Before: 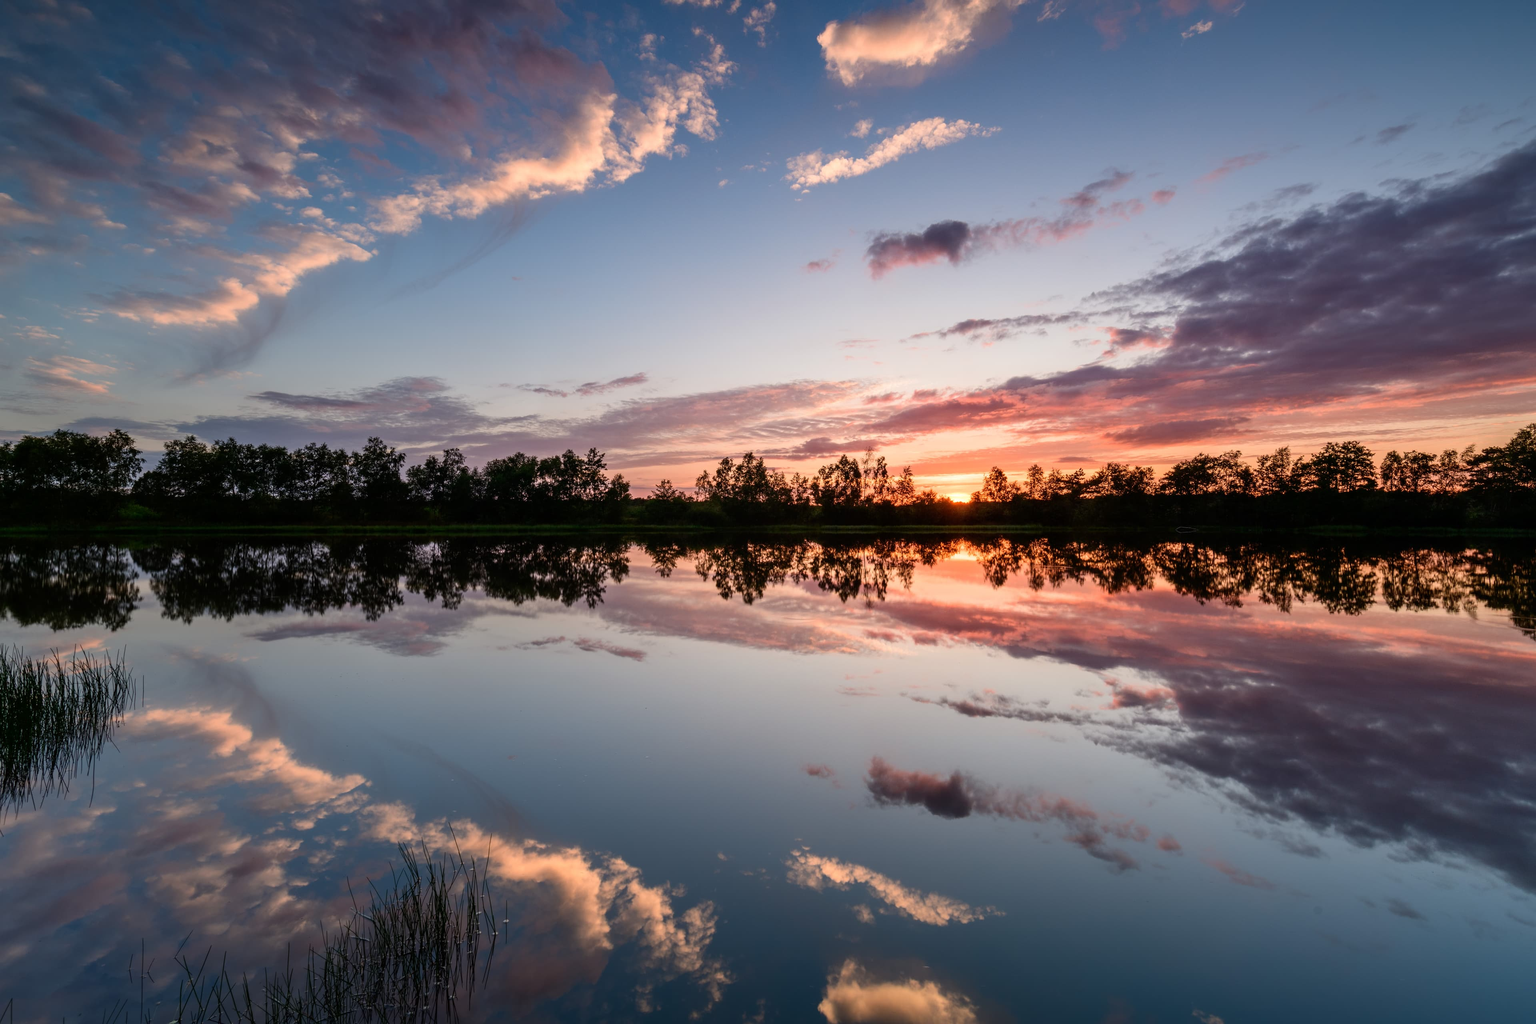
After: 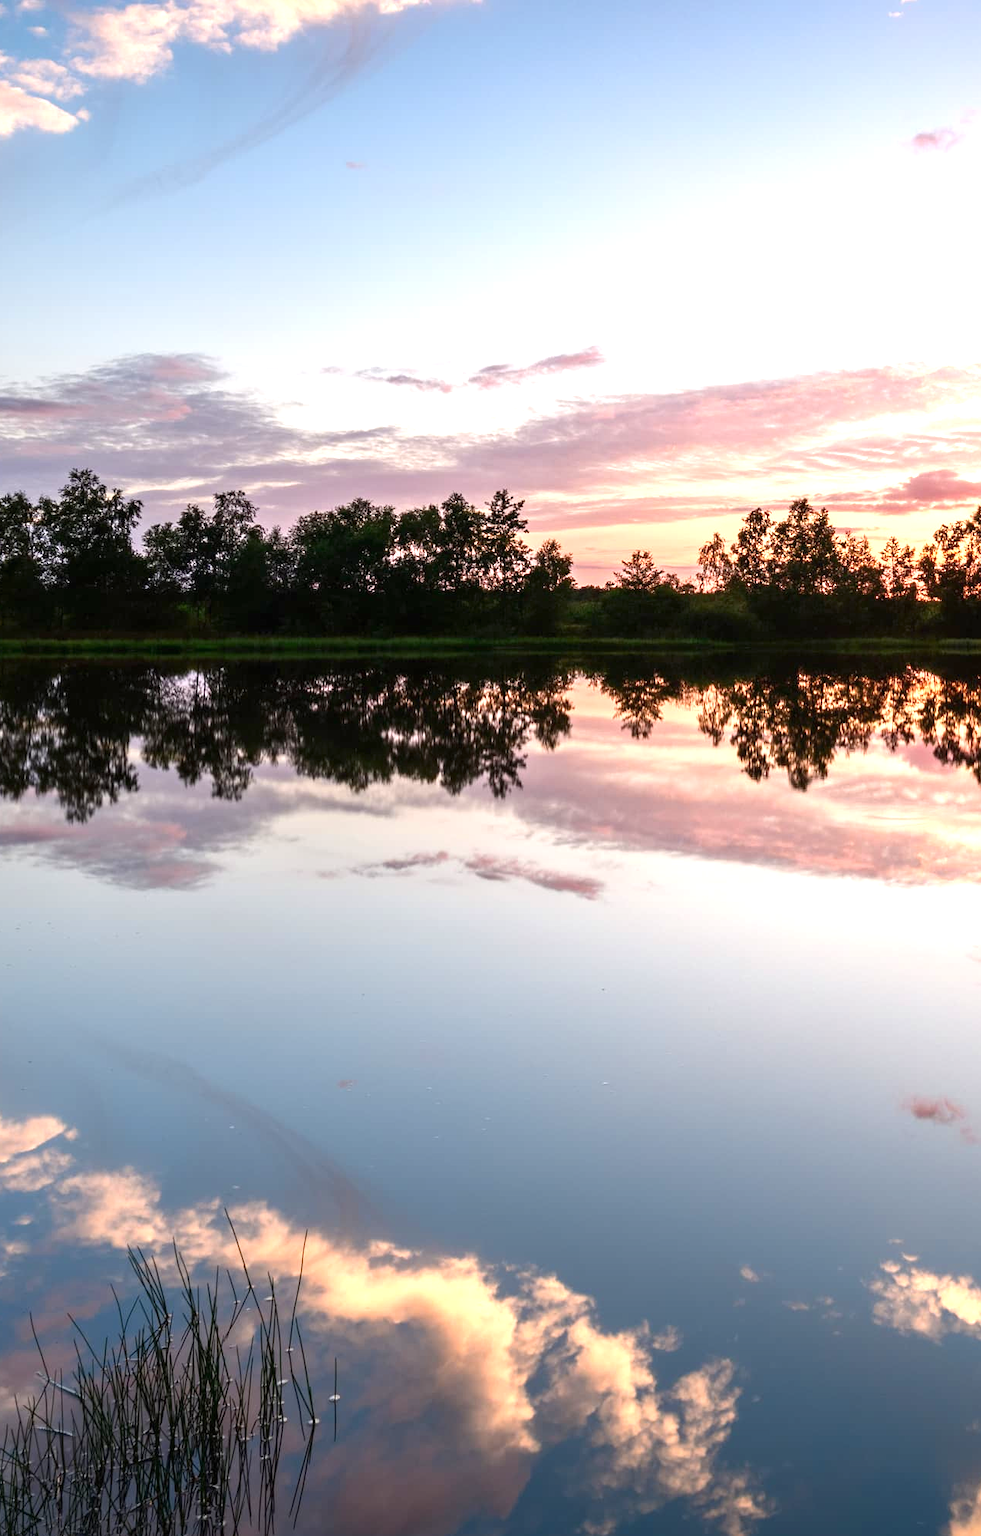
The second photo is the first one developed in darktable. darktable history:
exposure: black level correction 0, exposure 1.199 EV, compensate highlight preservation false
crop and rotate: left 21.6%, top 18.8%, right 45.085%, bottom 2.967%
